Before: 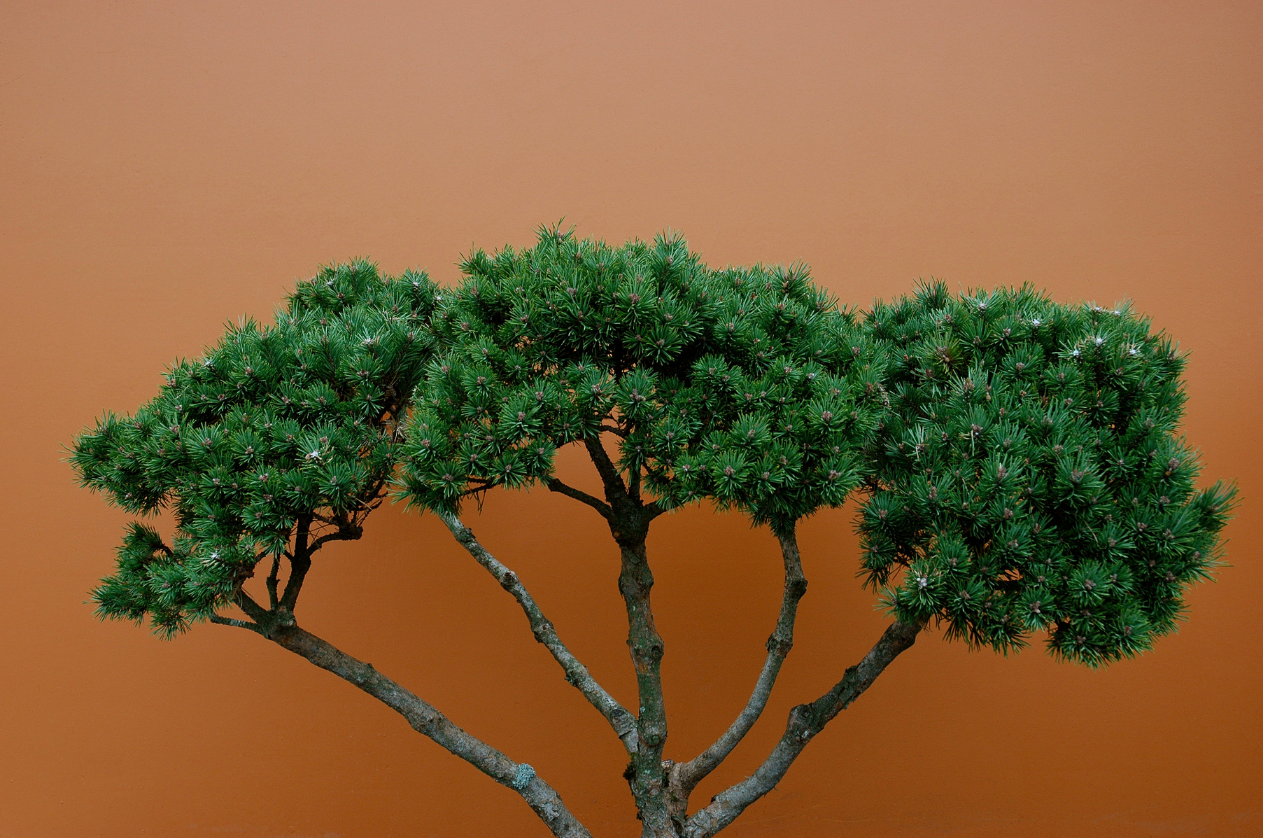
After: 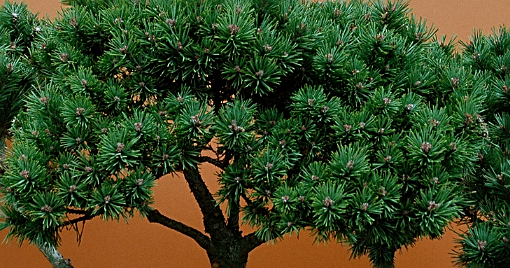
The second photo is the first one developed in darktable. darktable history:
sharpen: on, module defaults
crop: left 31.751%, top 32.172%, right 27.8%, bottom 35.83%
shadows and highlights: shadows 29.32, highlights -29.32, low approximation 0.01, soften with gaussian
grain: coarseness 0.09 ISO, strength 10%
